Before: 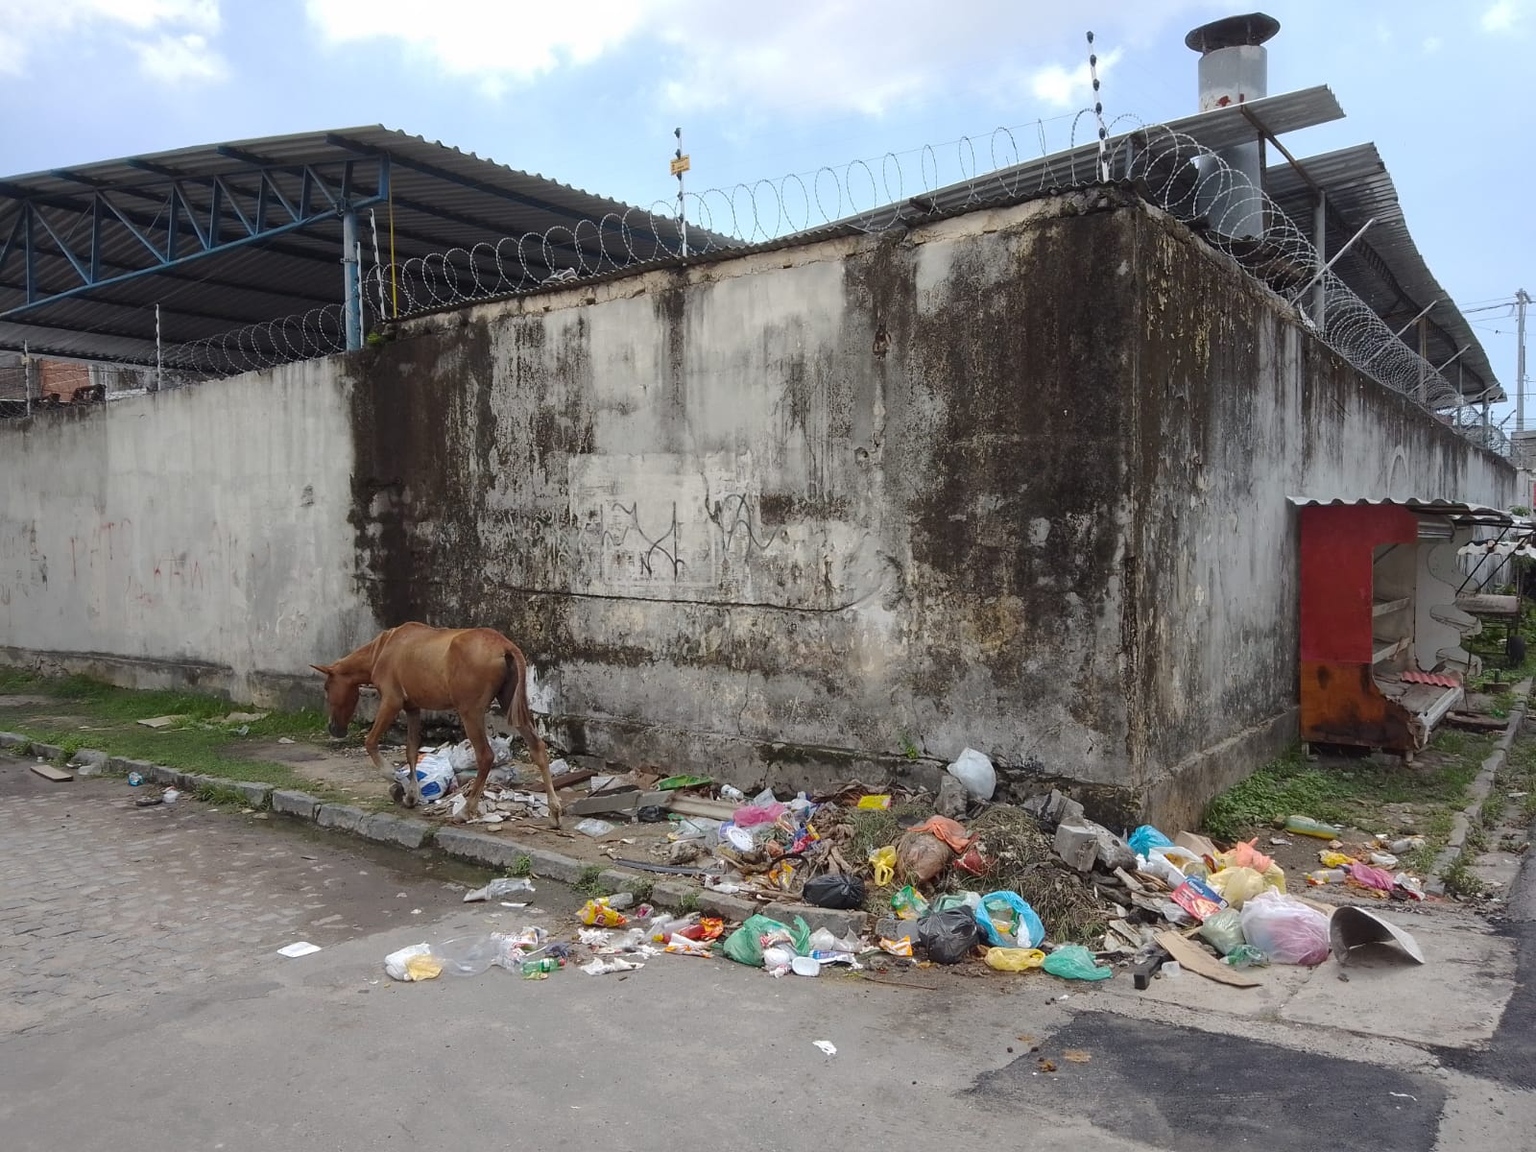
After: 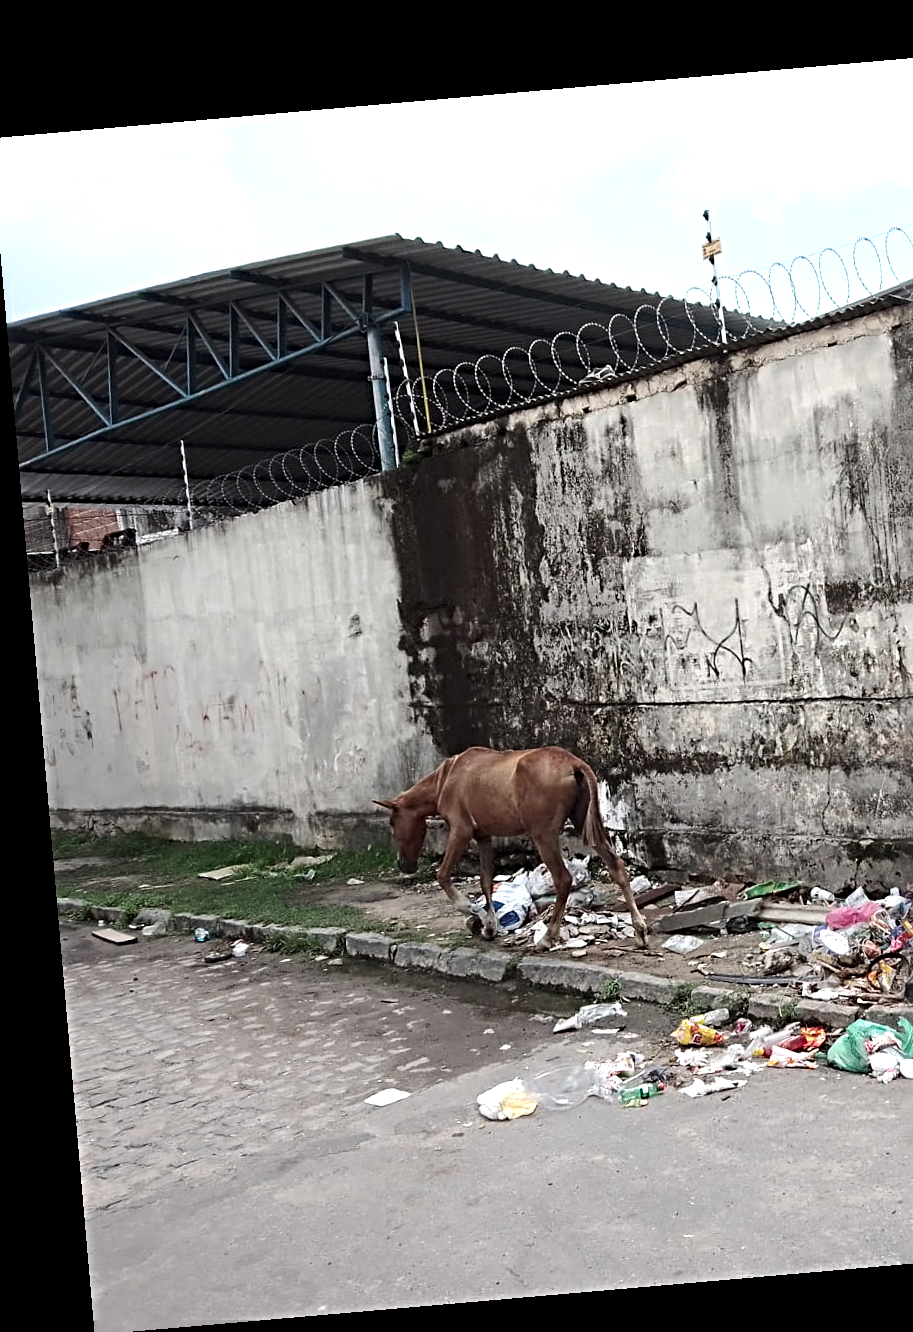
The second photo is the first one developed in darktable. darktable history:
sharpen: radius 4.883
rotate and perspective: rotation -4.98°, automatic cropping off
tone equalizer: -8 EV -0.75 EV, -7 EV -0.7 EV, -6 EV -0.6 EV, -5 EV -0.4 EV, -3 EV 0.4 EV, -2 EV 0.6 EV, -1 EV 0.7 EV, +0 EV 0.75 EV, edges refinement/feathering 500, mask exposure compensation -1.57 EV, preserve details no
crop: left 0.587%, right 45.588%, bottom 0.086%
color contrast: blue-yellow contrast 0.7
